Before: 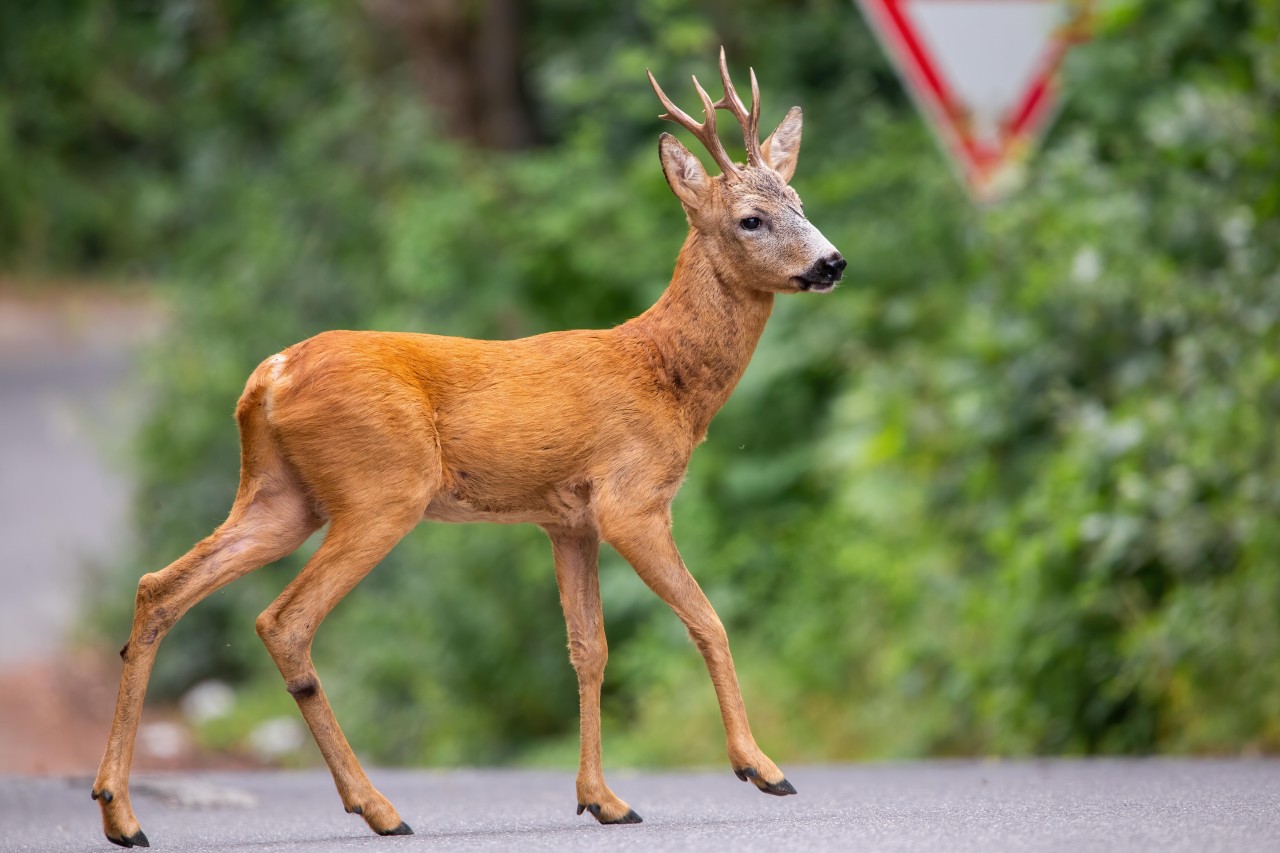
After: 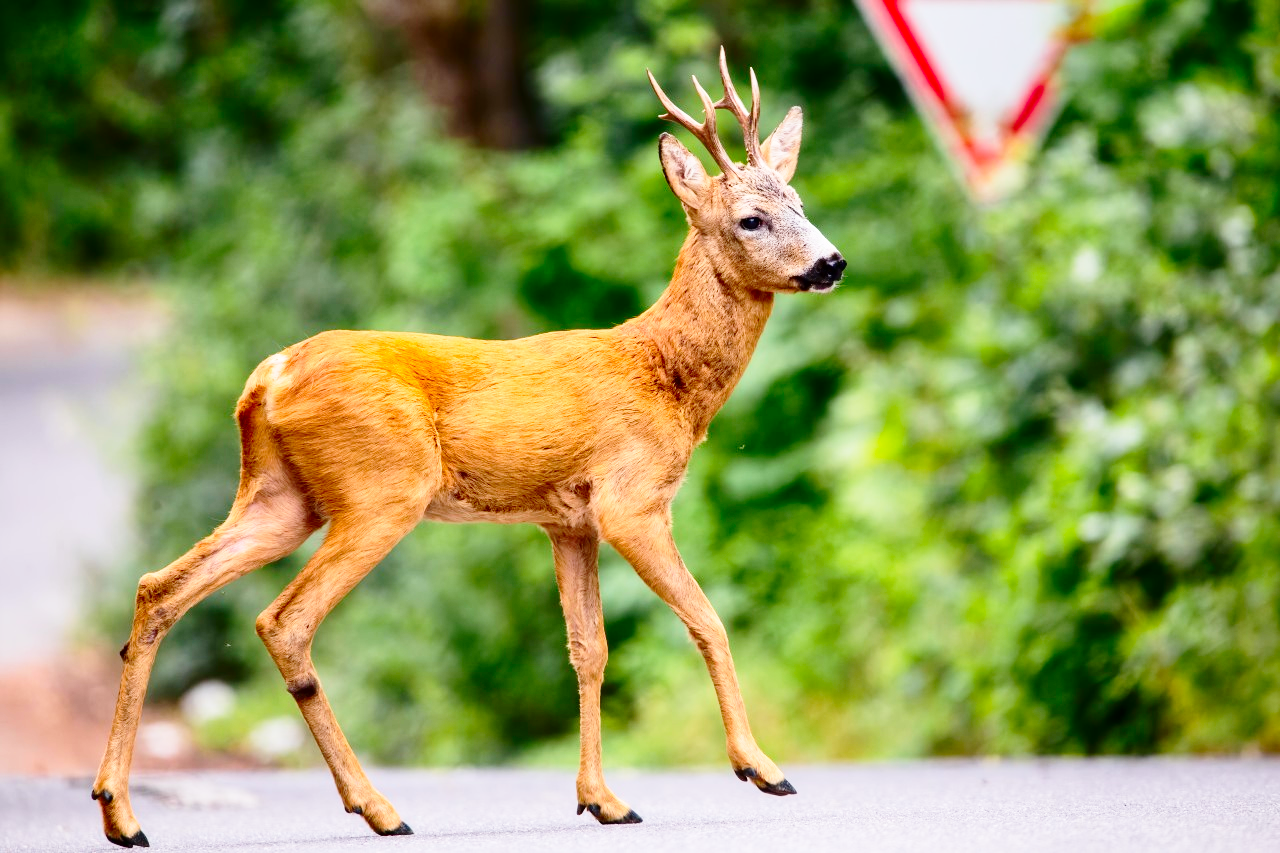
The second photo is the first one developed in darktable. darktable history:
contrast brightness saturation: contrast 0.19, brightness -0.11, saturation 0.21
base curve: curves: ch0 [(0, 0) (0.028, 0.03) (0.121, 0.232) (0.46, 0.748) (0.859, 0.968) (1, 1)], preserve colors none
